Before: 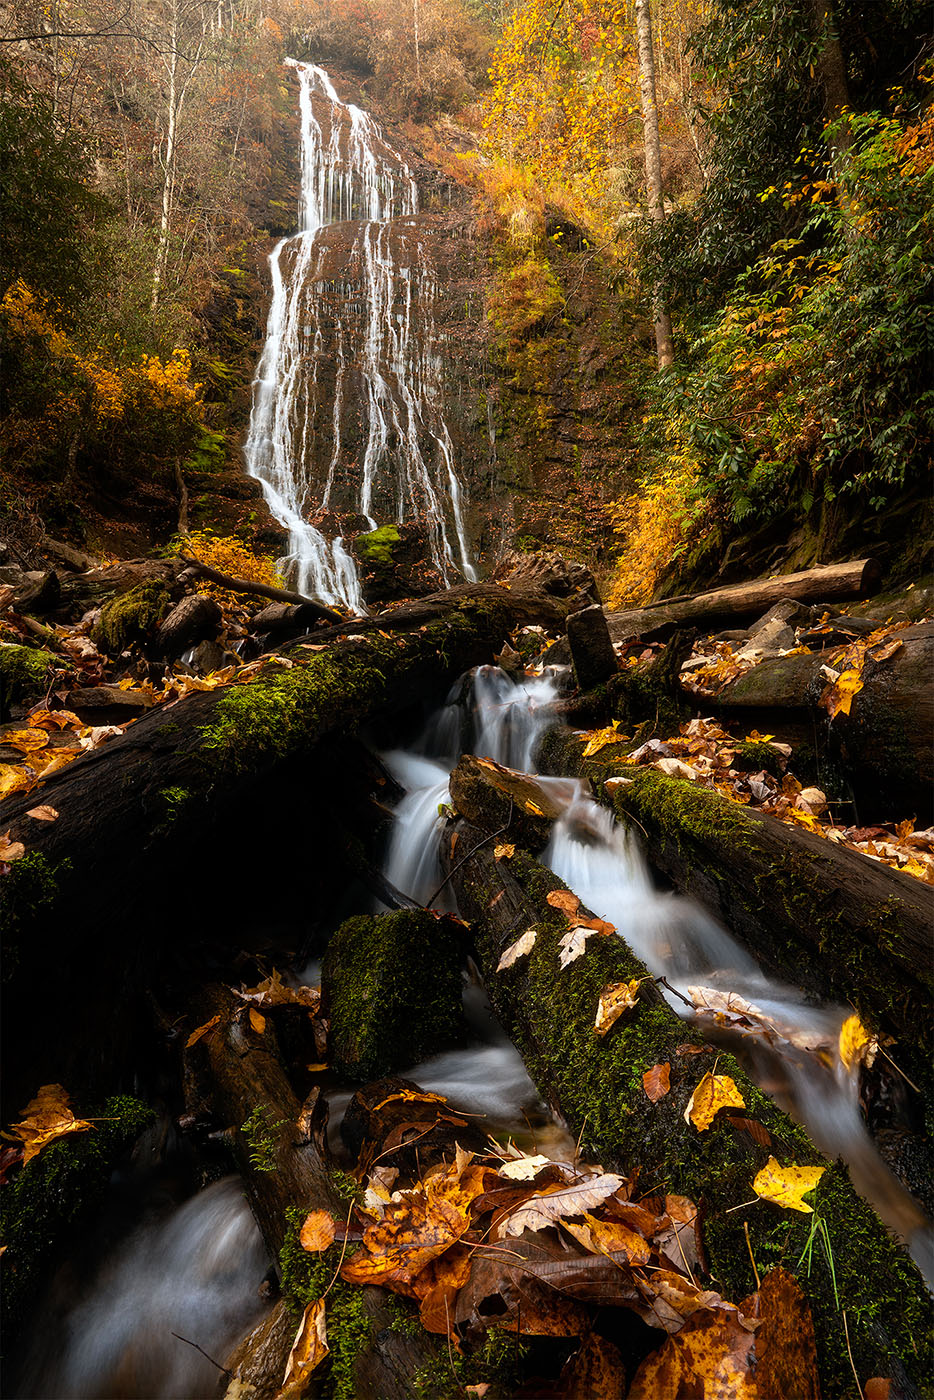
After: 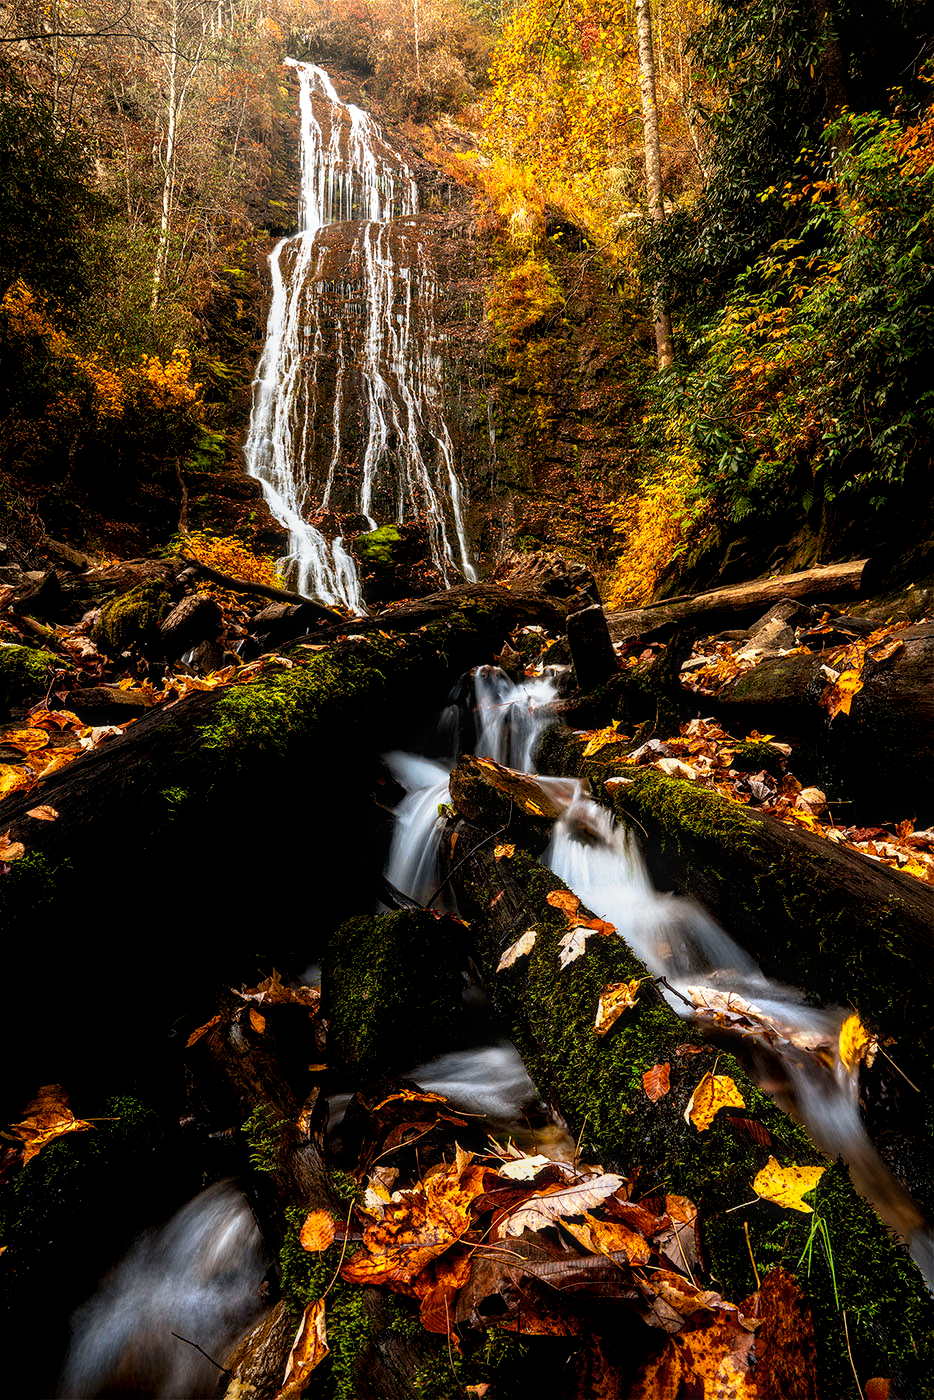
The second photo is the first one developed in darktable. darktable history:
tone curve: curves: ch0 [(0, 0) (0.003, 0) (0.011, 0.001) (0.025, 0.002) (0.044, 0.004) (0.069, 0.006) (0.1, 0.009) (0.136, 0.03) (0.177, 0.076) (0.224, 0.13) (0.277, 0.202) (0.335, 0.28) (0.399, 0.367) (0.468, 0.46) (0.543, 0.562) (0.623, 0.67) (0.709, 0.787) (0.801, 0.889) (0.898, 0.972) (1, 1)], preserve colors none
local contrast: on, module defaults
